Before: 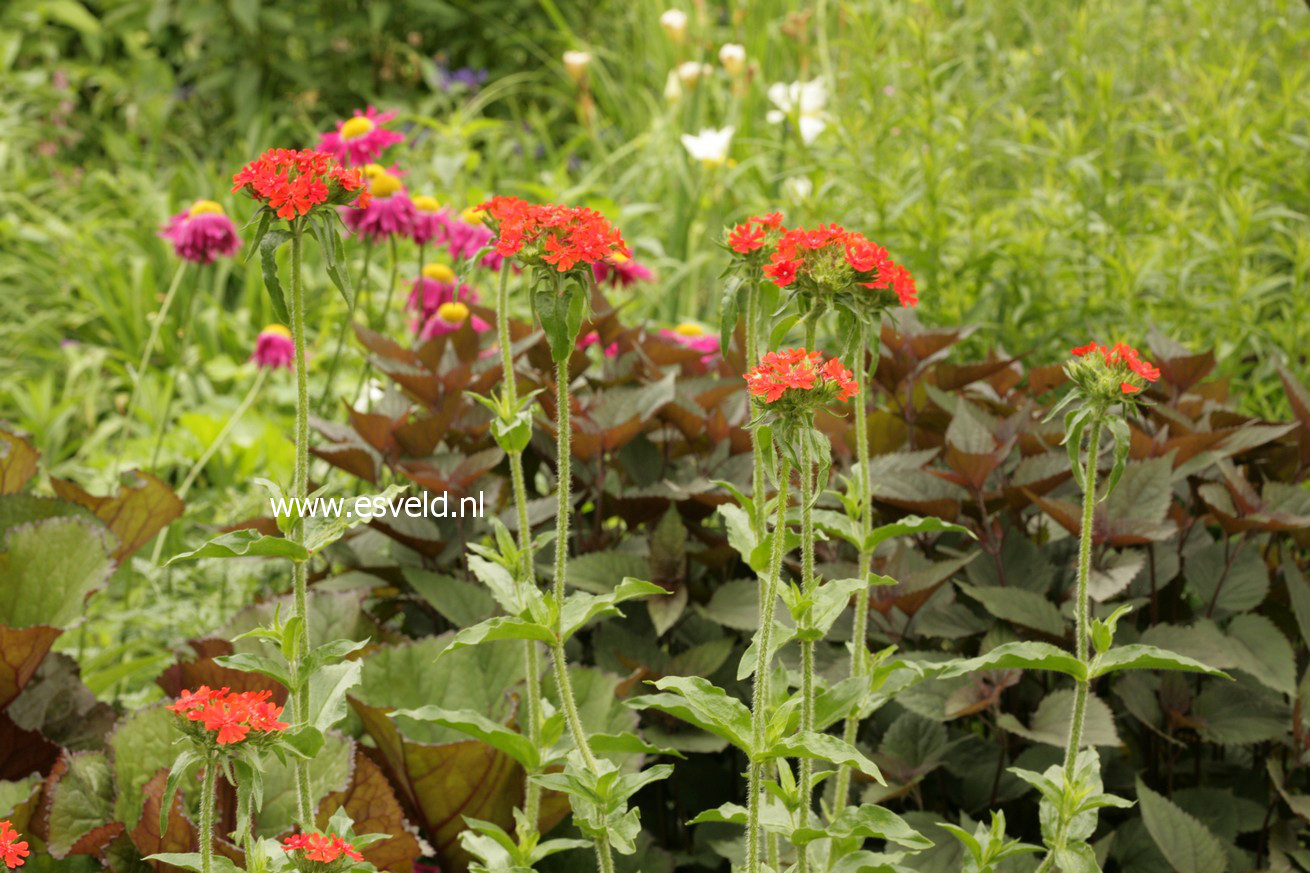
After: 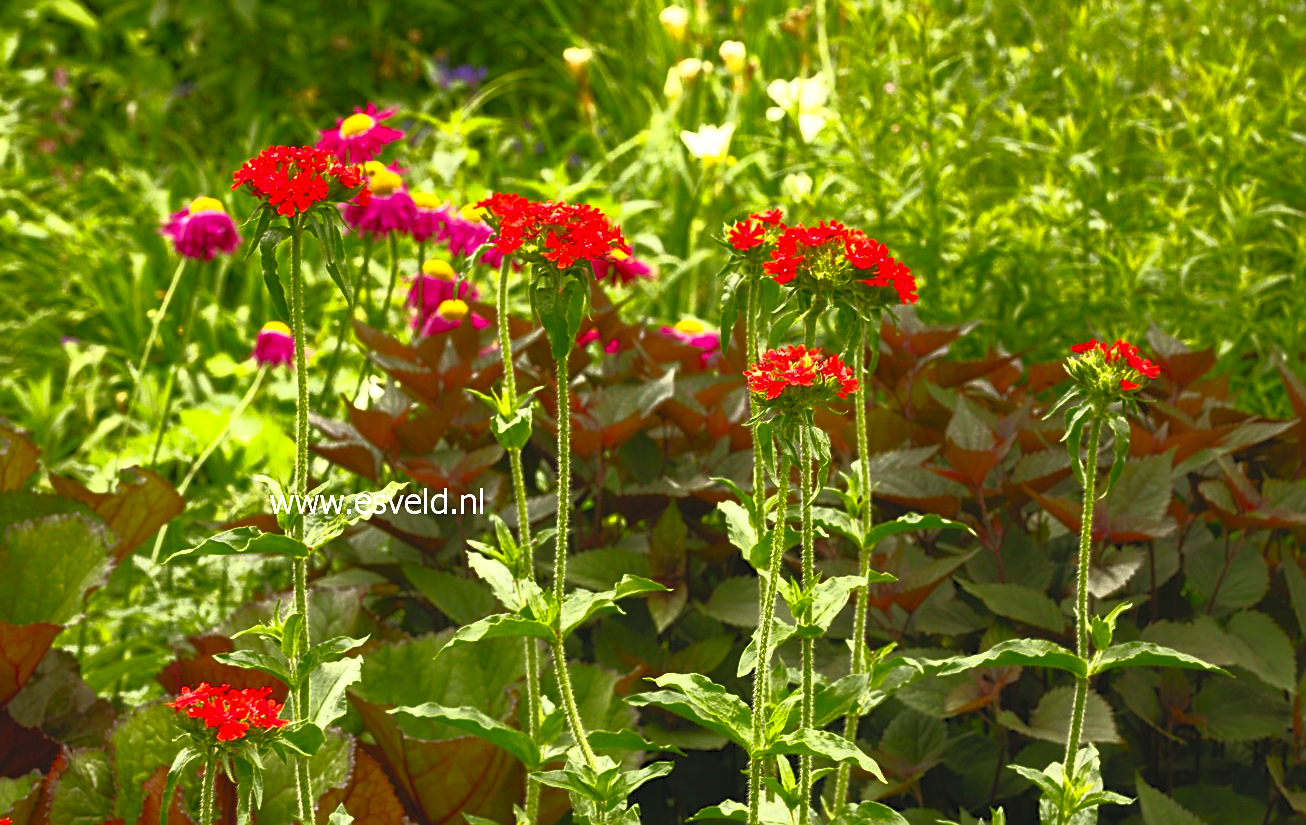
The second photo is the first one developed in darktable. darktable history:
contrast brightness saturation: contrast 0.982, brightness 0.991, saturation 0.98
sharpen: on, module defaults
base curve: curves: ch0 [(0, 0) (0.564, 0.291) (0.802, 0.731) (1, 1)]
crop: top 0.416%, right 0.263%, bottom 5.056%
